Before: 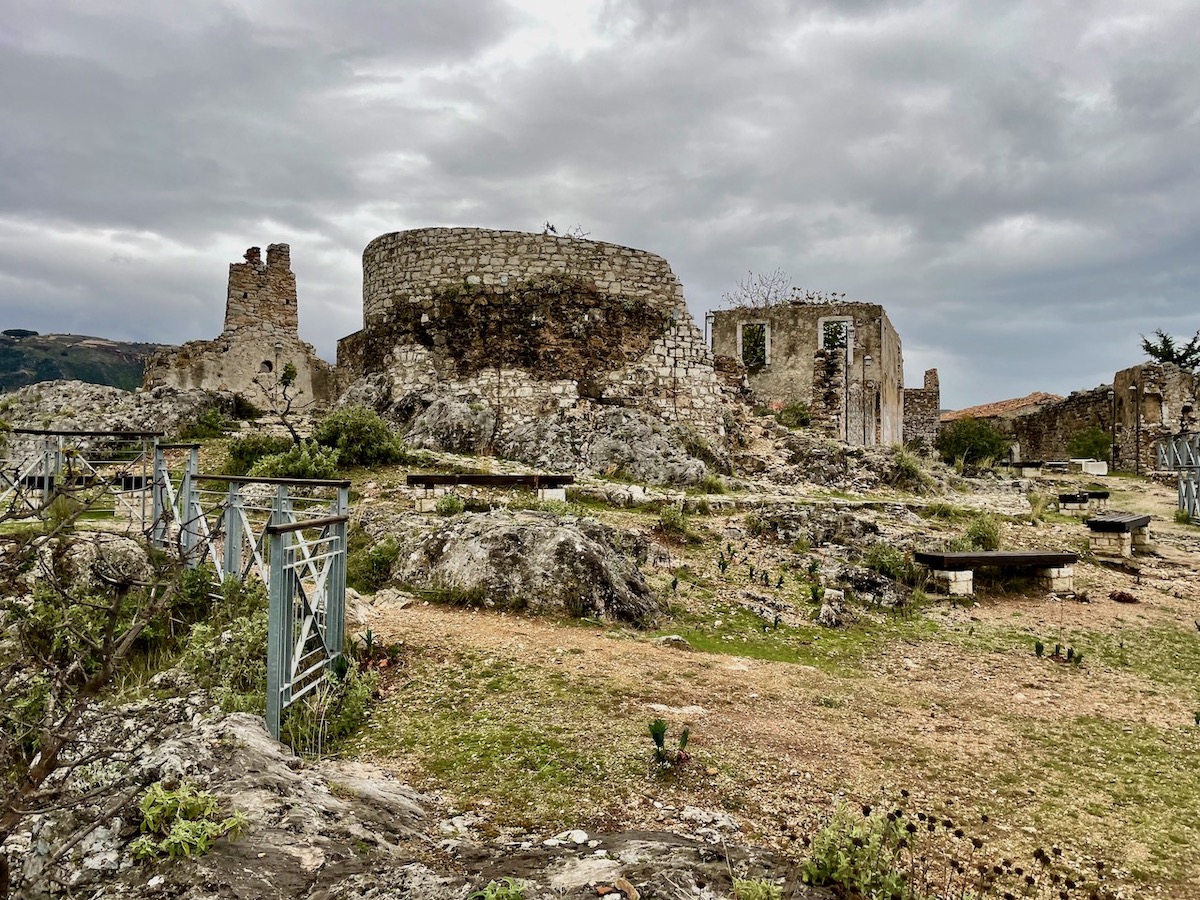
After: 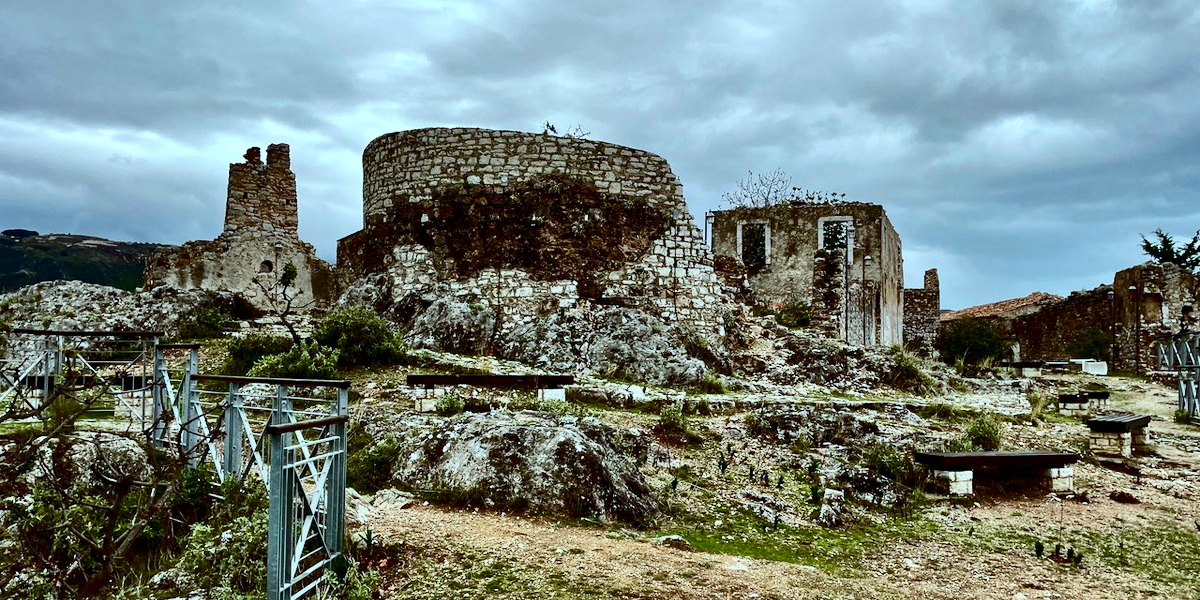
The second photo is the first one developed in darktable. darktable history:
contrast brightness saturation: contrast 0.24, brightness -0.24, saturation 0.14
exposure: exposure 0.197 EV, compensate highlight preservation false
color correction: highlights a* -11.71, highlights b* -15.58
crop: top 11.166%, bottom 22.168%
